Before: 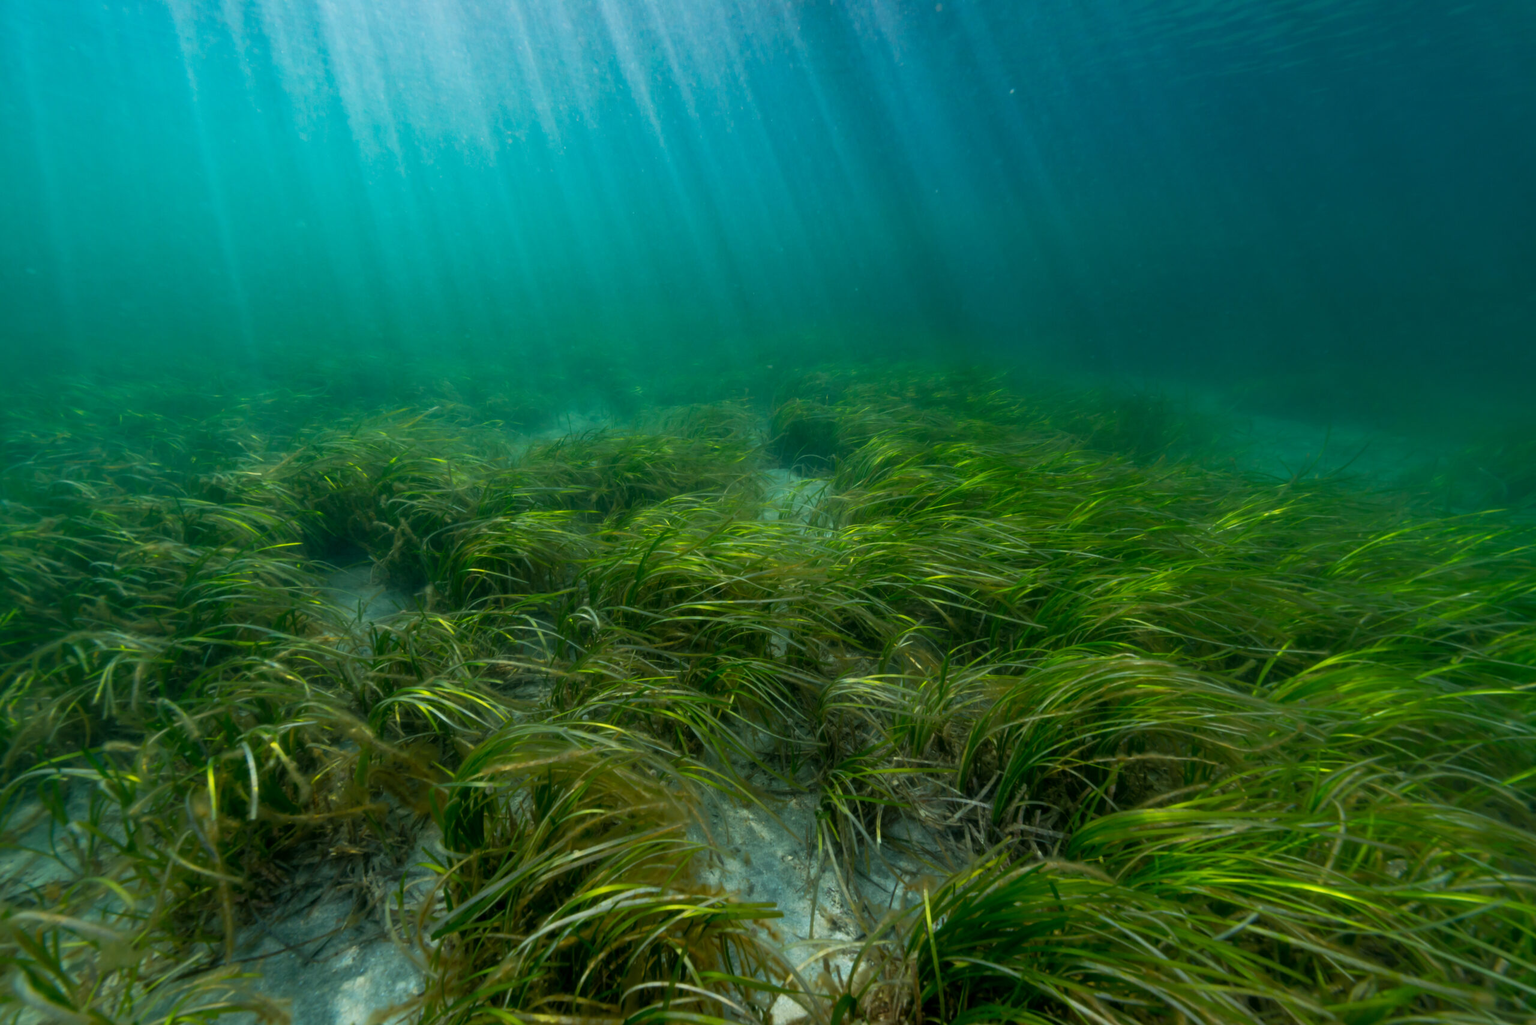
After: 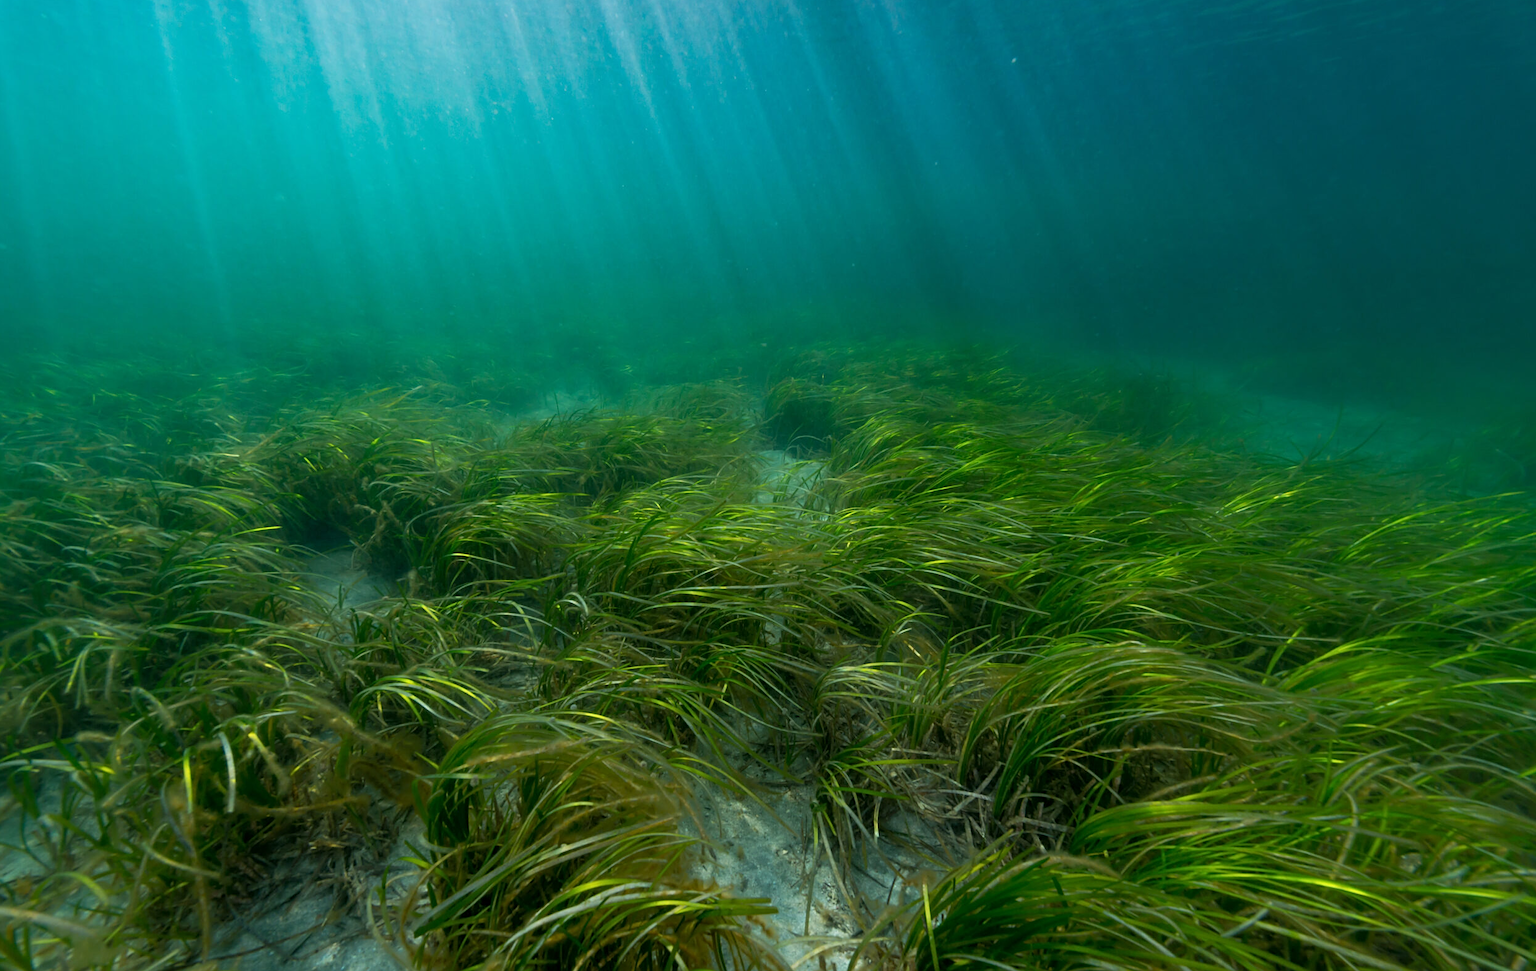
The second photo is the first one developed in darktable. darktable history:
crop: left 1.964%, top 3.251%, right 1.122%, bottom 4.933%
sharpen: on, module defaults
rgb levels: preserve colors max RGB
